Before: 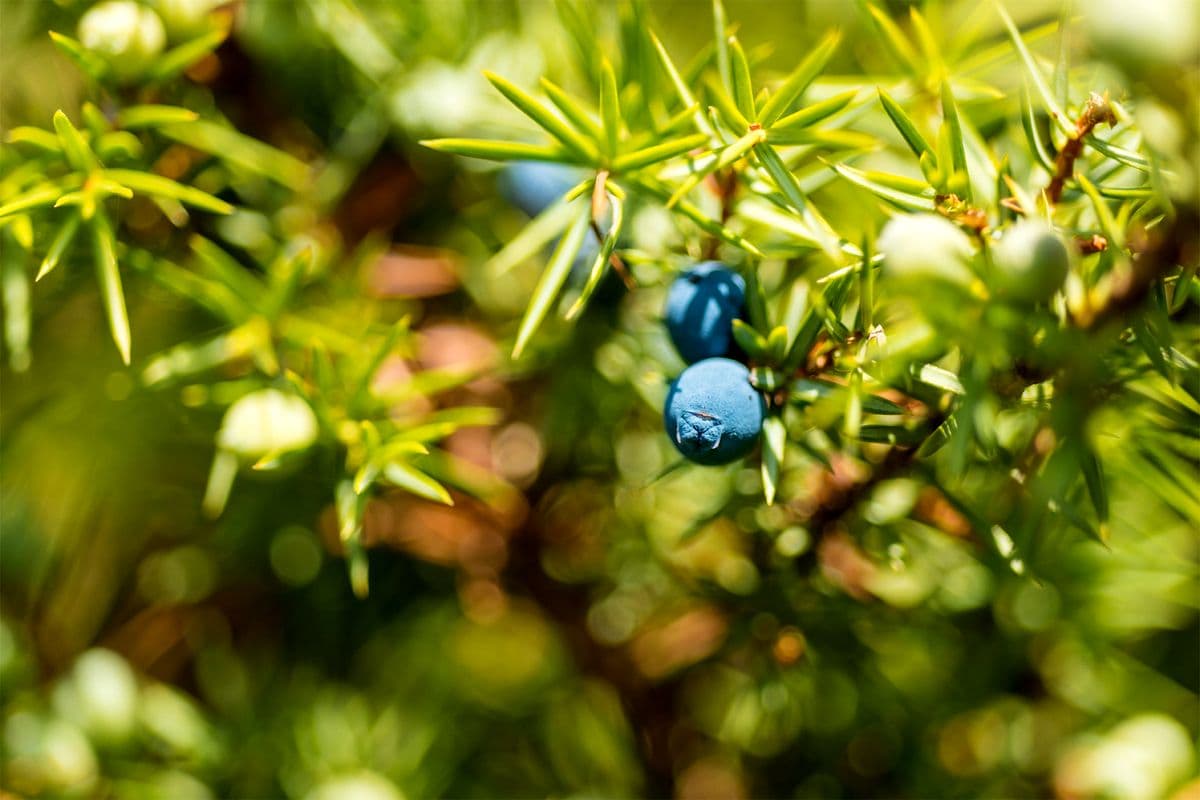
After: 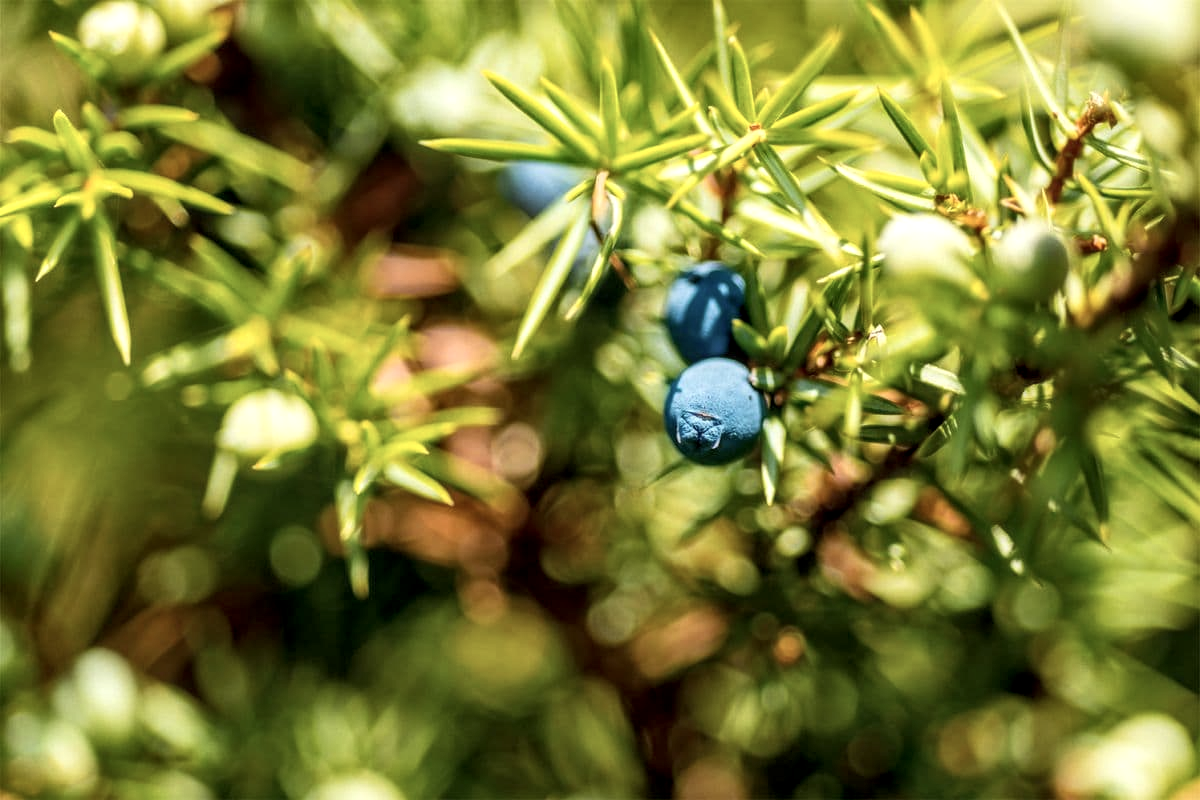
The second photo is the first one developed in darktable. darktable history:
shadows and highlights: shadows 42.96, highlights 7.63
contrast brightness saturation: contrast 0.115, saturation -0.166
local contrast: detail 130%
